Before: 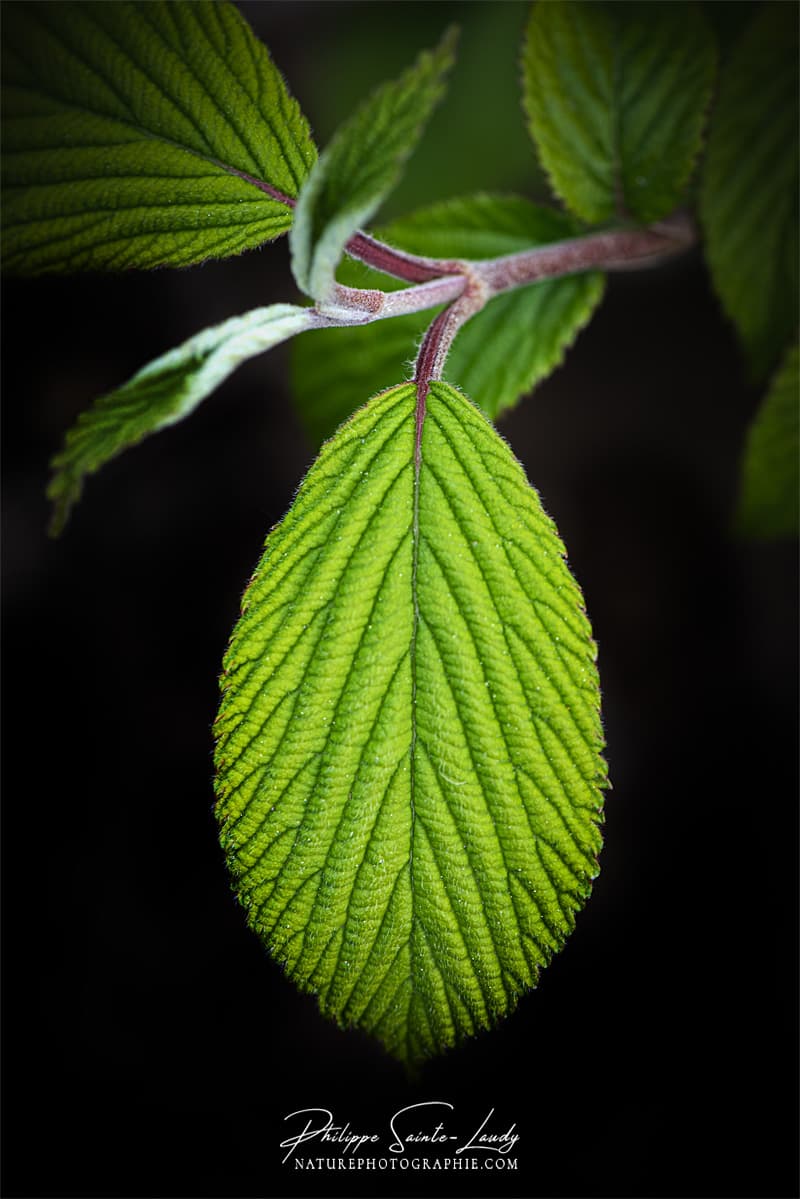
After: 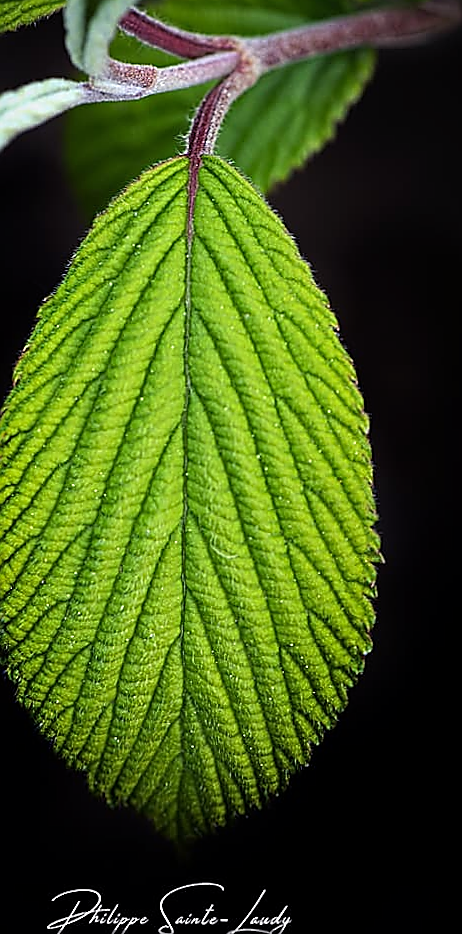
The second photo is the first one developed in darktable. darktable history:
sharpen: radius 1.4, amount 1.25, threshold 0.7
rotate and perspective: rotation 0.226°, lens shift (vertical) -0.042, crop left 0.023, crop right 0.982, crop top 0.006, crop bottom 0.994
color balance: gamma [0.9, 0.988, 0.975, 1.025], gain [1.05, 1, 1, 1]
crop and rotate: left 28.256%, top 17.734%, right 12.656%, bottom 3.573%
